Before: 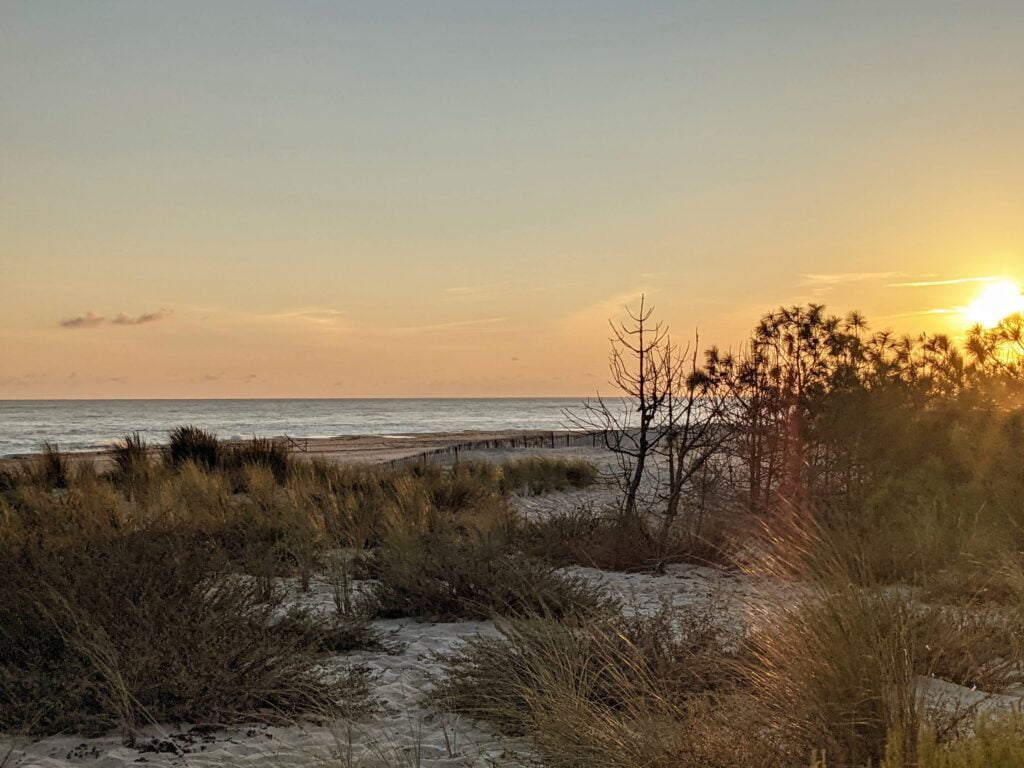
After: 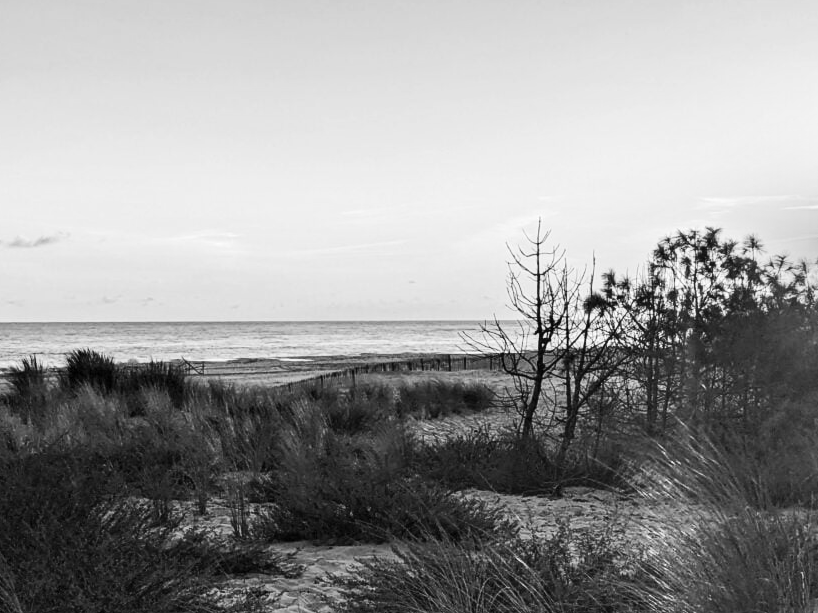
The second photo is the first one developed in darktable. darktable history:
tone equalizer: -8 EV -0.75 EV, -7 EV -0.7 EV, -6 EV -0.6 EV, -5 EV -0.4 EV, -3 EV 0.4 EV, -2 EV 0.6 EV, -1 EV 0.7 EV, +0 EV 0.75 EV, edges refinement/feathering 500, mask exposure compensation -1.57 EV, preserve details no
crop and rotate: left 10.071%, top 10.071%, right 10.02%, bottom 10.02%
contrast brightness saturation: contrast 0.2, brightness 0.2, saturation 0.8
white balance: emerald 1
monochrome: a 26.22, b 42.67, size 0.8
